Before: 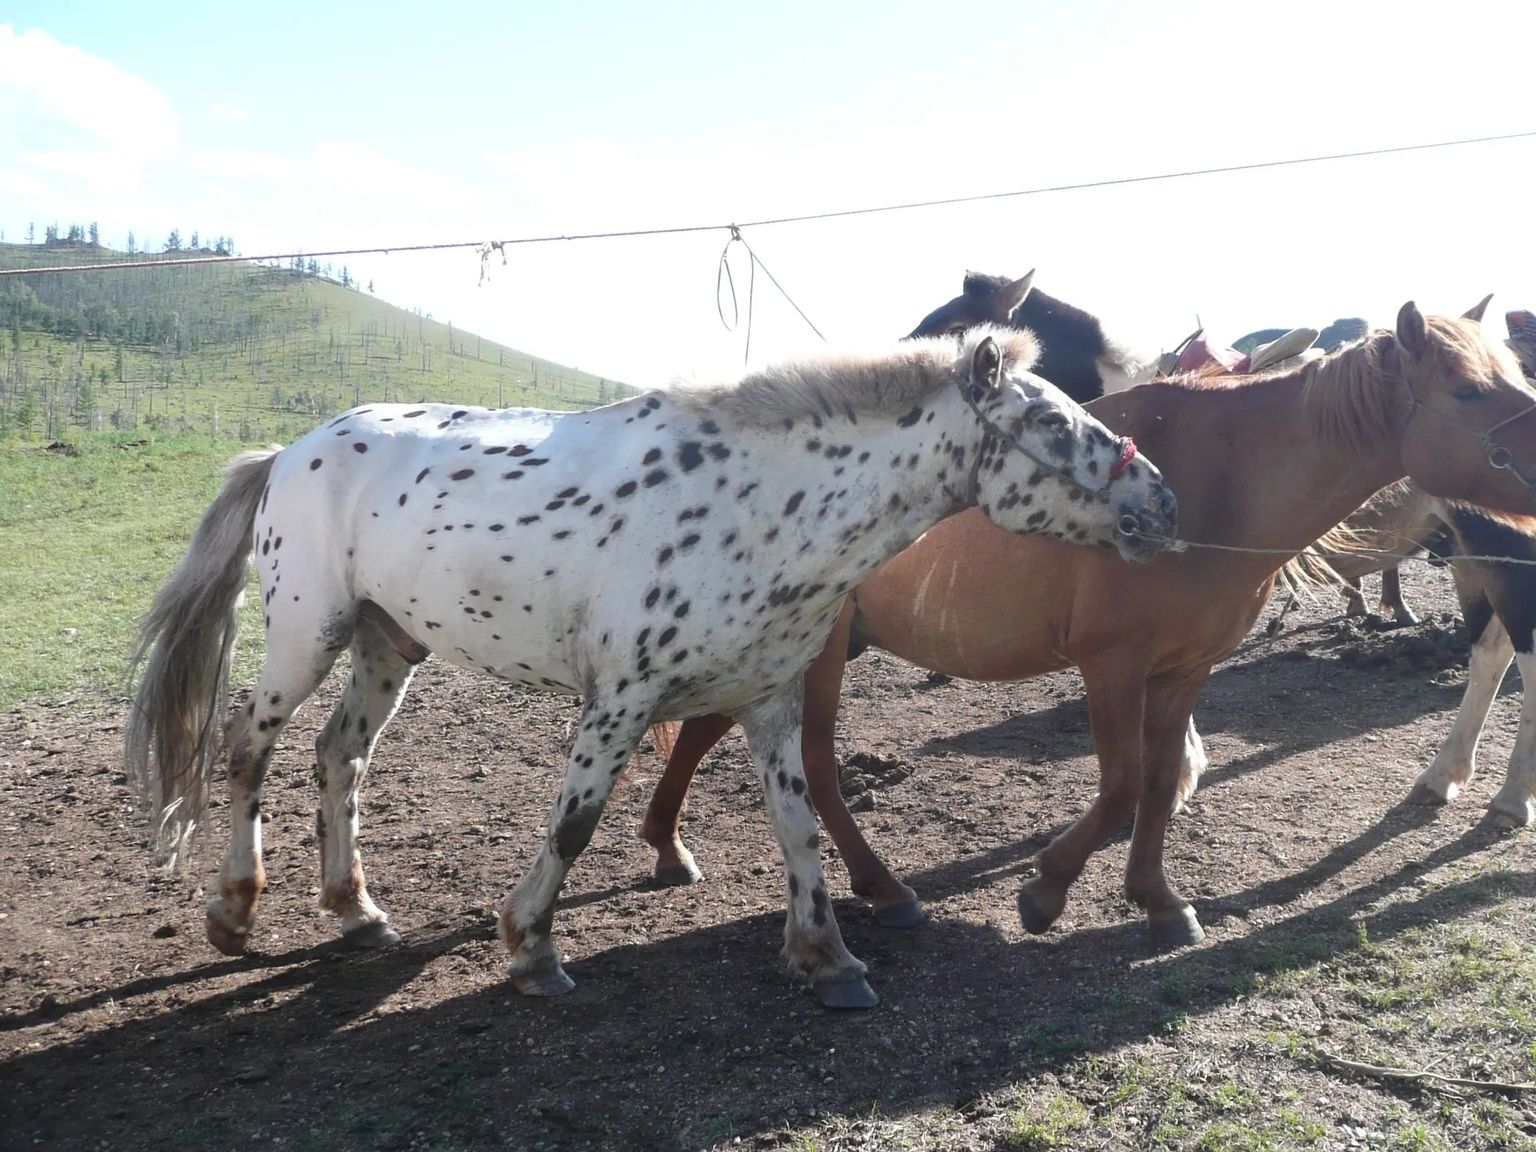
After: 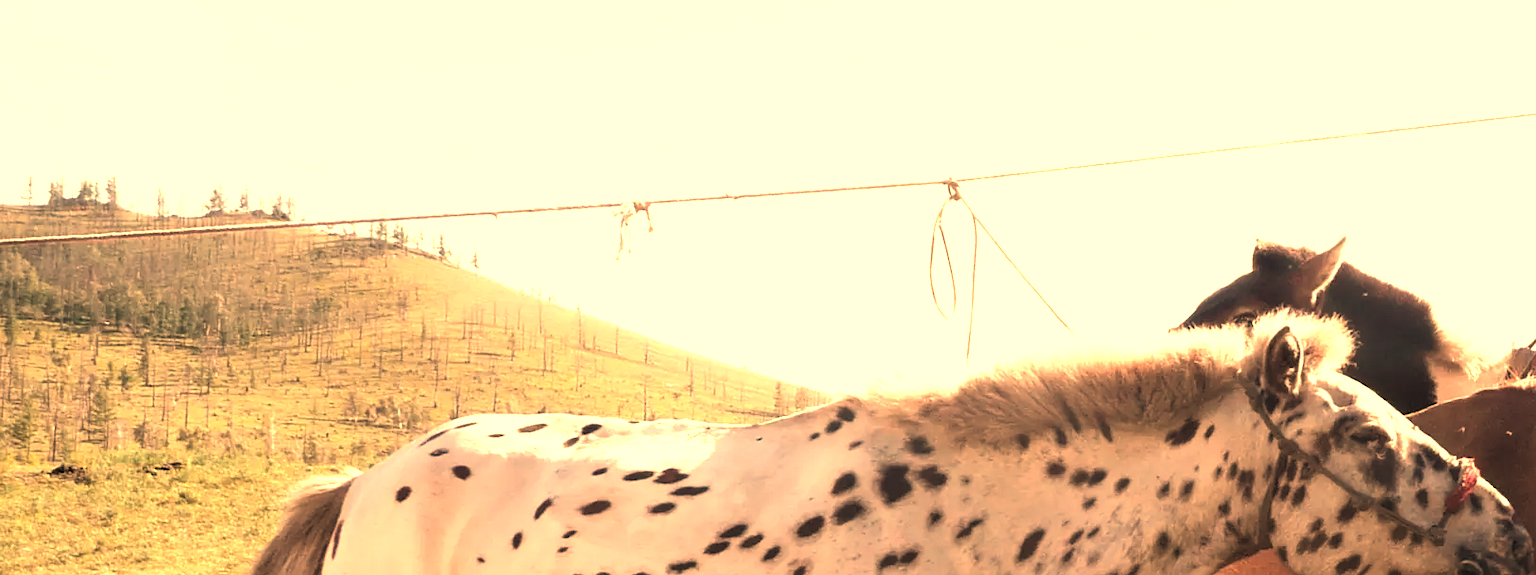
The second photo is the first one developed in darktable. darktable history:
white balance: red 1.467, blue 0.684
crop: left 0.579%, top 7.627%, right 23.167%, bottom 54.275%
levels: levels [0.129, 0.519, 0.867]
